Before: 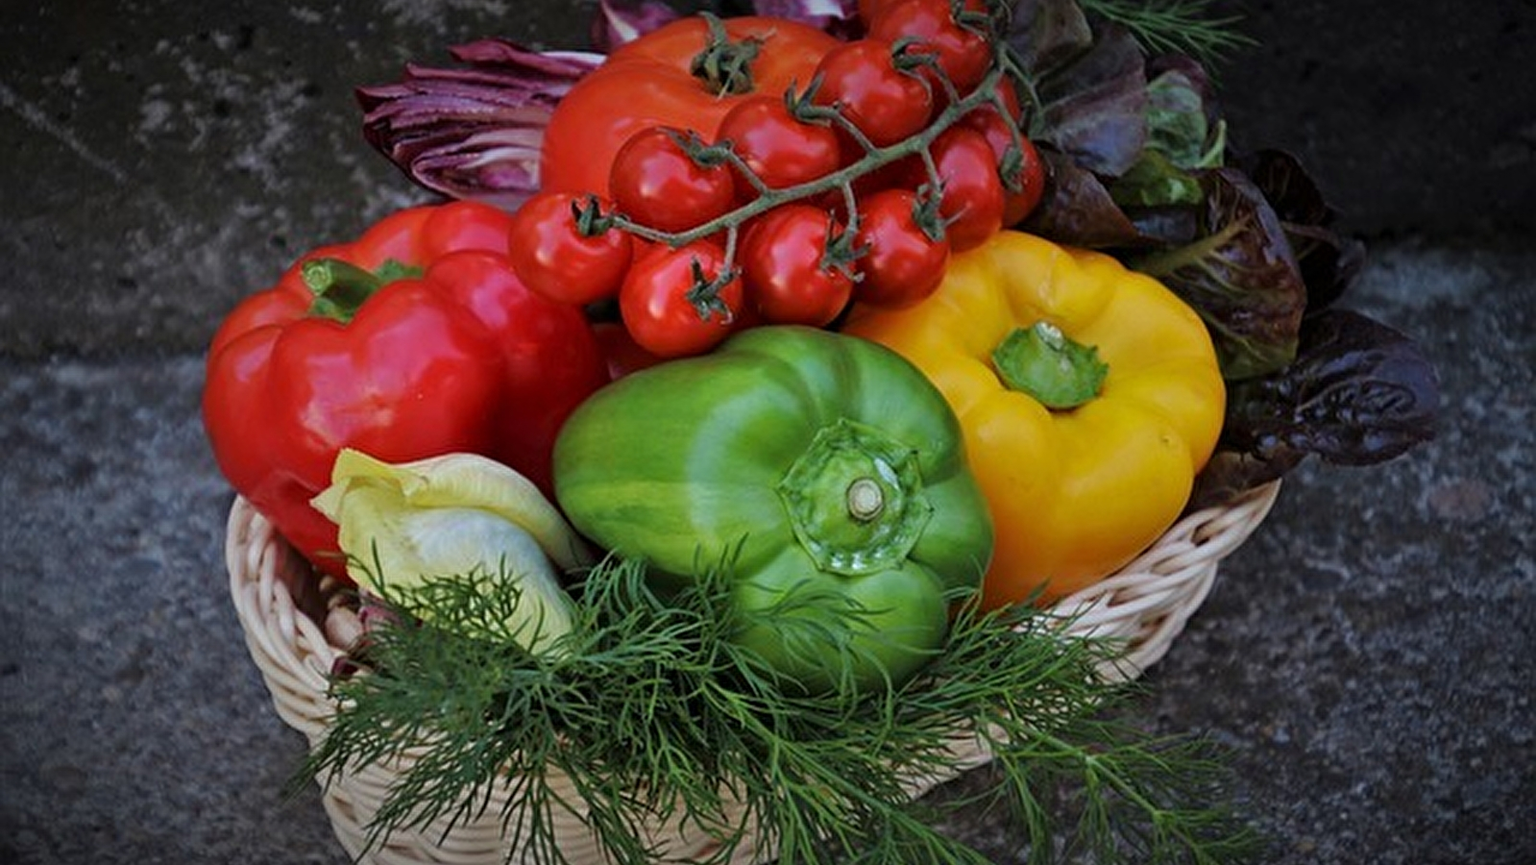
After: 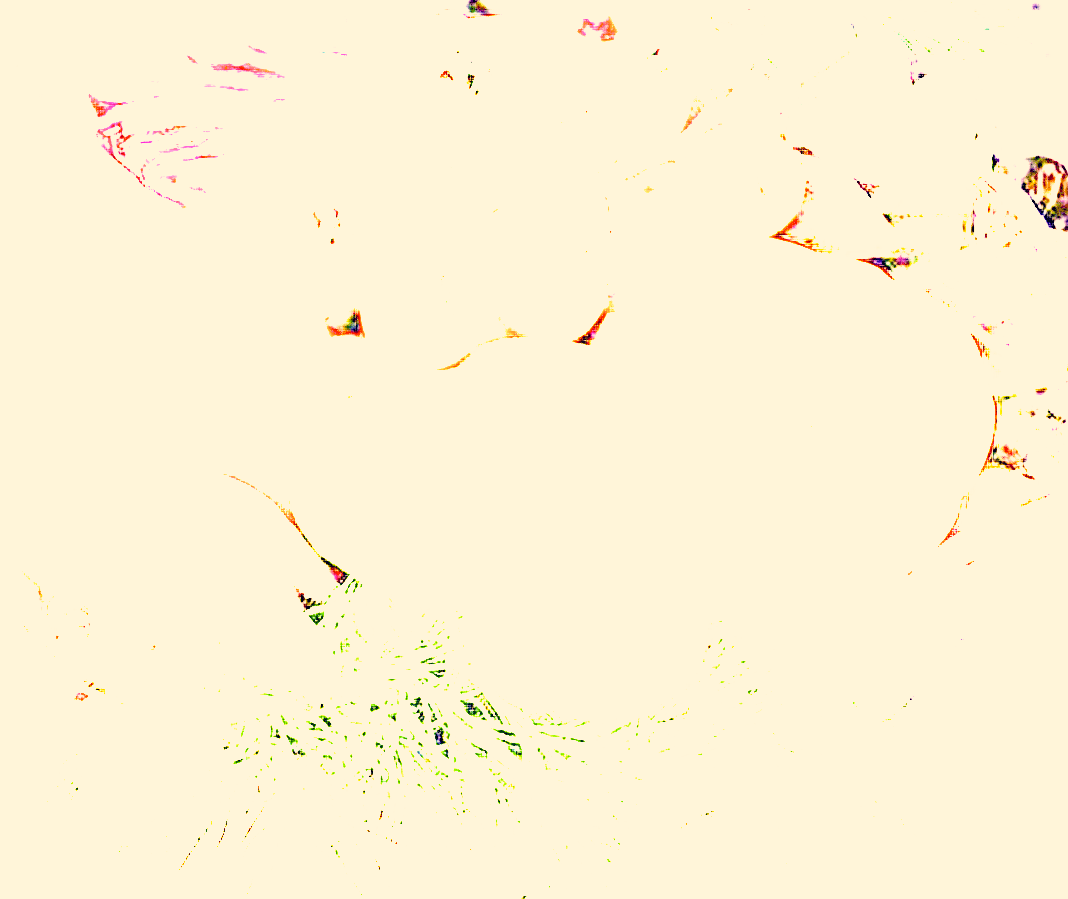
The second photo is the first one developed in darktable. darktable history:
filmic rgb: black relative exposure -8.2 EV, white relative exposure 2.2 EV, threshold 3 EV, hardness 7.11, latitude 85.74%, contrast 1.696, highlights saturation mix -4%, shadows ↔ highlights balance -2.69%, preserve chrominance no, color science v5 (2021), contrast in shadows safe, contrast in highlights safe, enable highlight reconstruction true
exposure: exposure 8 EV, compensate highlight preservation false
contrast brightness saturation: saturation -0.05
crop and rotate: left 17.732%, right 15.423%
color correction: highlights a* 19.59, highlights b* 27.49, shadows a* 3.46, shadows b* -17.28, saturation 0.73
